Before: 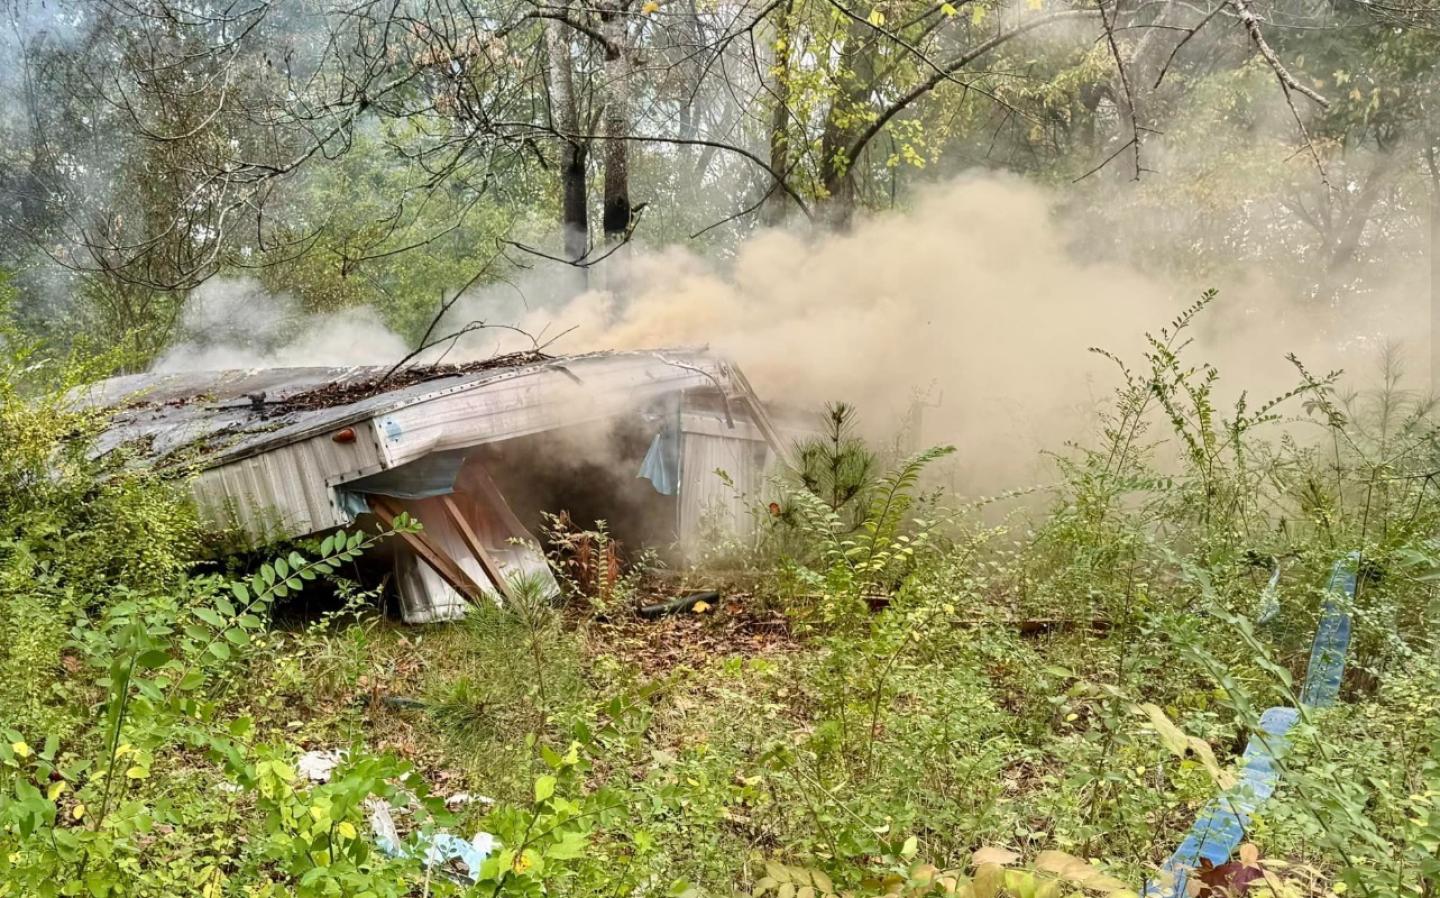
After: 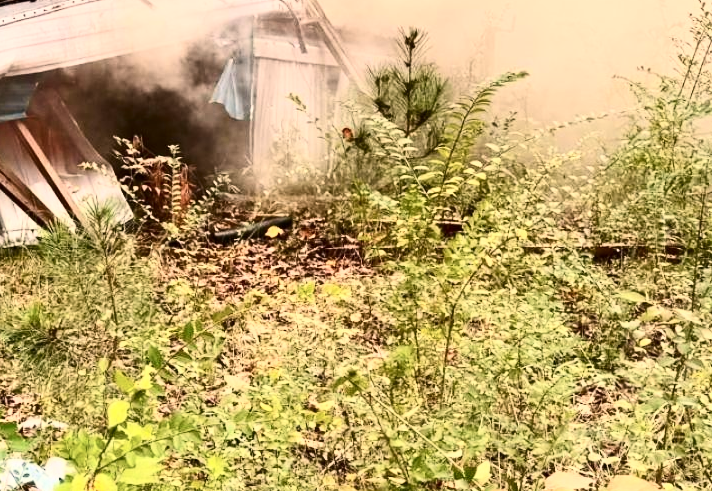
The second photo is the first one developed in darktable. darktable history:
white balance: red 1.127, blue 0.943
contrast brightness saturation: contrast 0.39, brightness 0.1
crop: left 29.672%, top 41.786%, right 20.851%, bottom 3.487%
